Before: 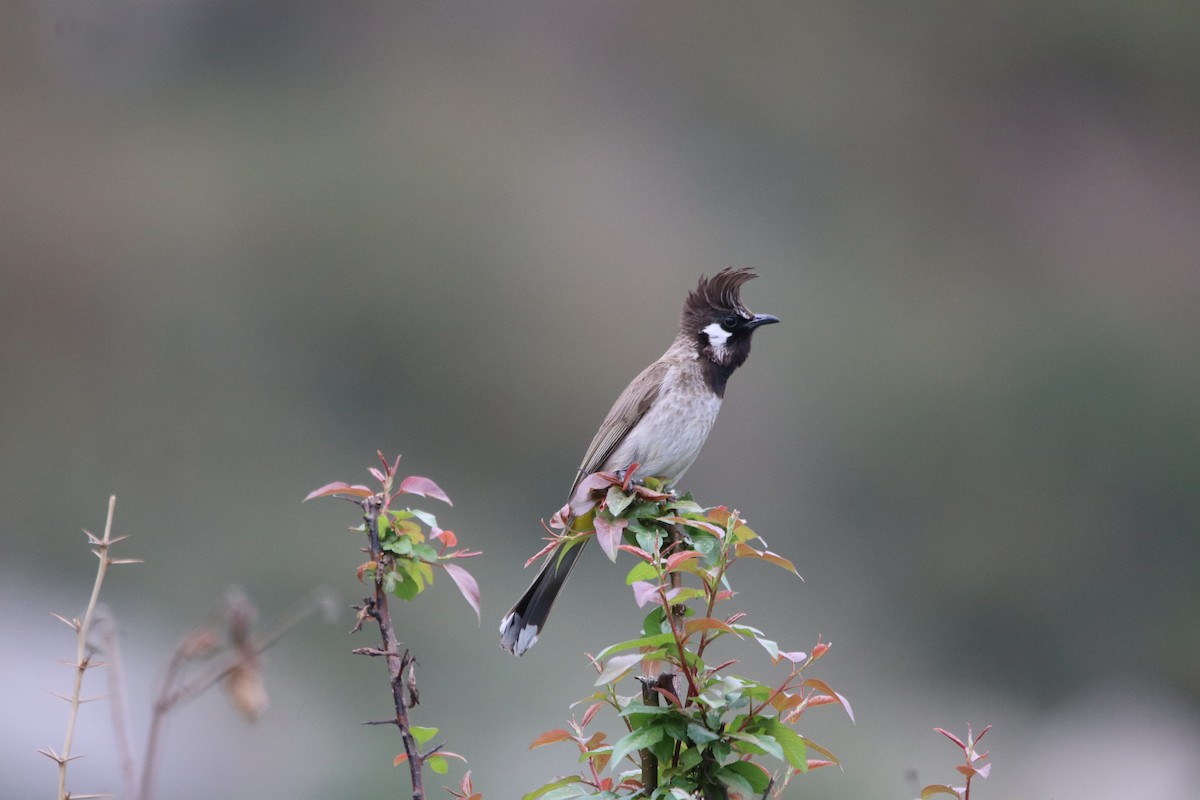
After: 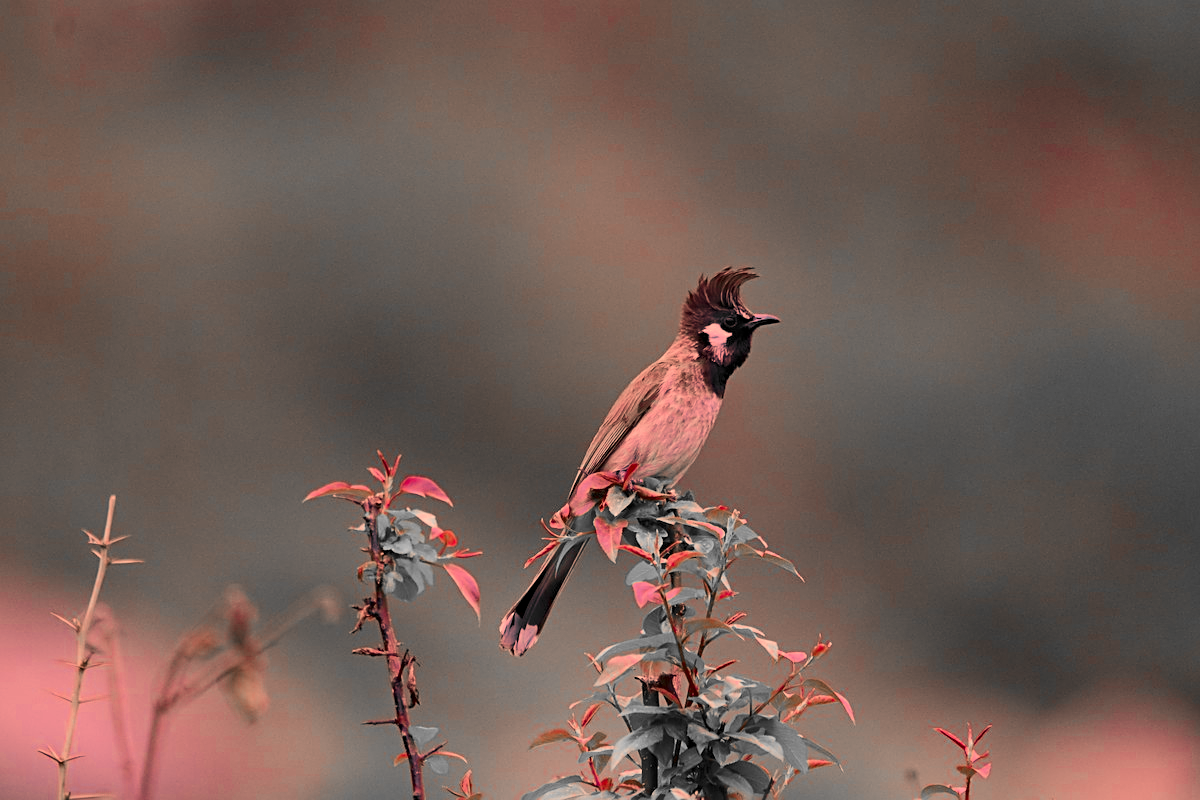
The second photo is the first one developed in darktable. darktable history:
color correction: highlights a* 39.96, highlights b* 39.95, saturation 0.689
color zones: curves: ch0 [(0, 0.352) (0.143, 0.407) (0.286, 0.386) (0.429, 0.431) (0.571, 0.829) (0.714, 0.853) (0.857, 0.833) (1, 0.352)]; ch1 [(0, 0.604) (0.072, 0.726) (0.096, 0.608) (0.205, 0.007) (0.571, -0.006) (0.839, -0.013) (0.857, -0.012) (1, 0.604)]
contrast brightness saturation: contrast 0.182, saturation 0.309
shadows and highlights: low approximation 0.01, soften with gaussian
haze removal: strength 0.295, distance 0.252, adaptive false
sharpen: on, module defaults
exposure: exposure 0.025 EV, compensate highlight preservation false
